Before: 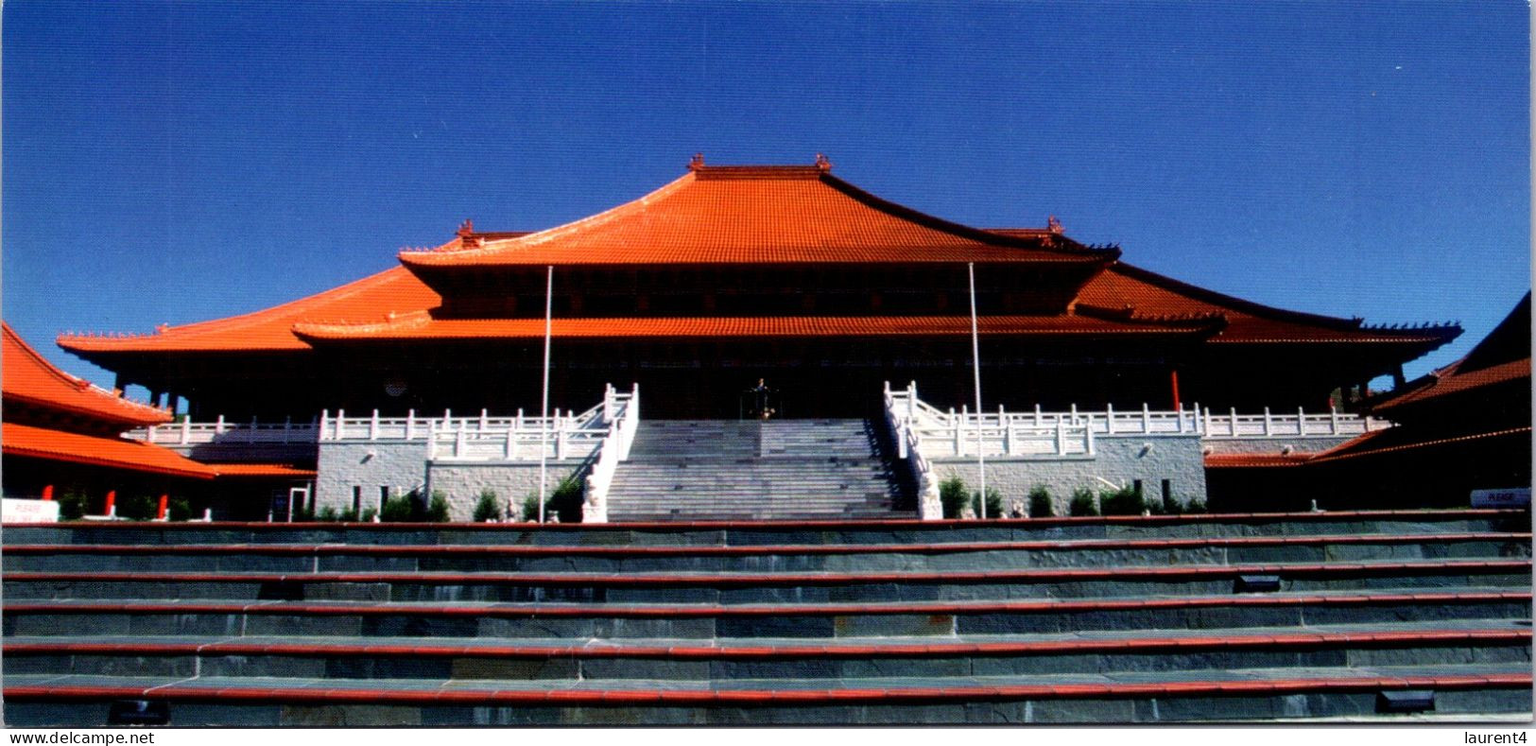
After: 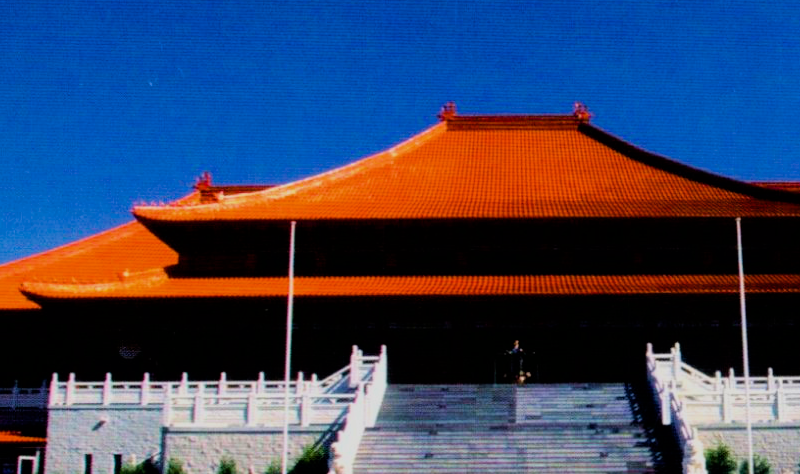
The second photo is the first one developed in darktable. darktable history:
crop: left 17.835%, top 7.675%, right 32.881%, bottom 32.213%
velvia: on, module defaults
filmic rgb: hardness 4.17
color balance rgb: linear chroma grading › global chroma 15%, perceptual saturation grading › global saturation 30%
